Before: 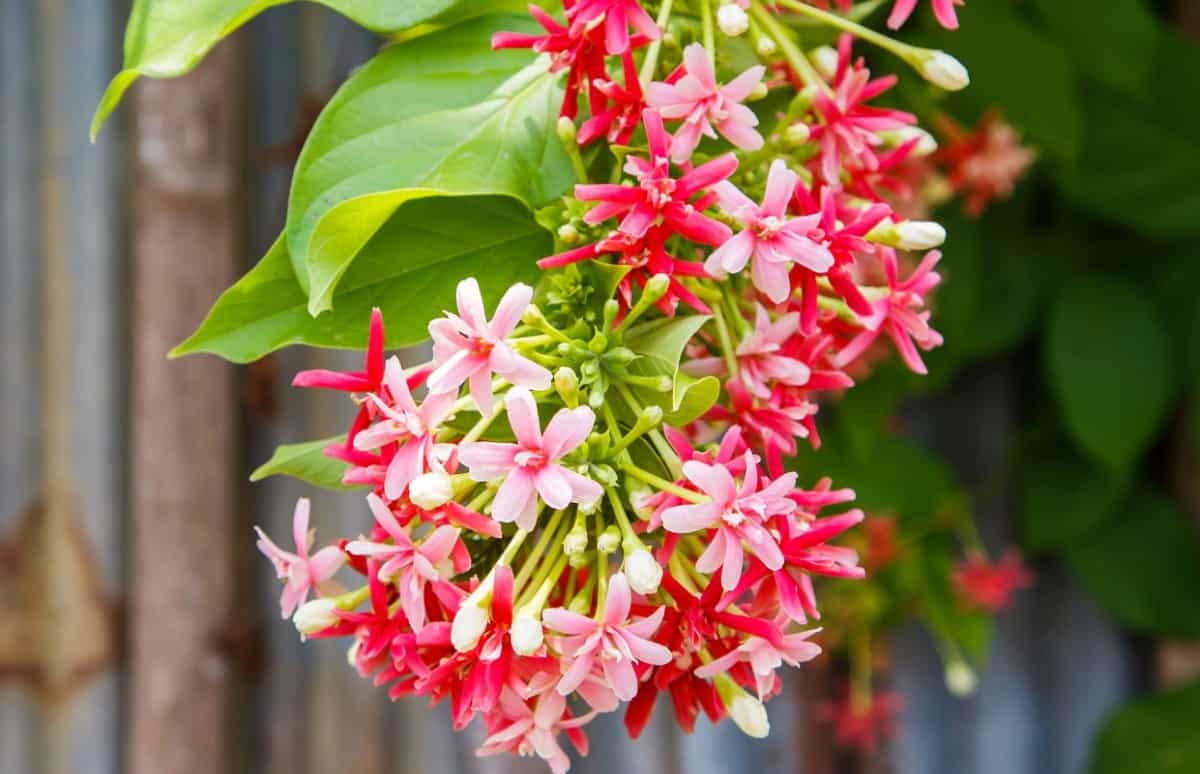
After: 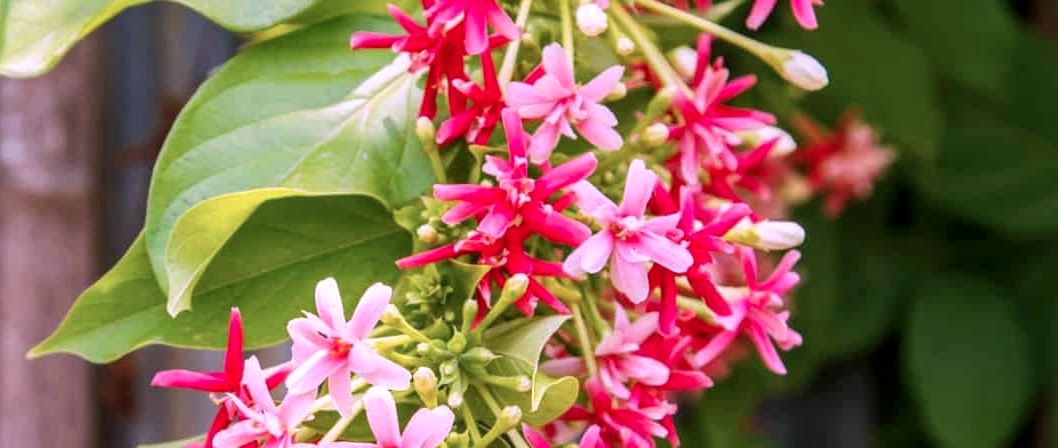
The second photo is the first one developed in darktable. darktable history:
exposure: compensate highlight preservation false
color correction: highlights a* 15.68, highlights b* -20.03
crop and rotate: left 11.809%, bottom 42.087%
local contrast: on, module defaults
